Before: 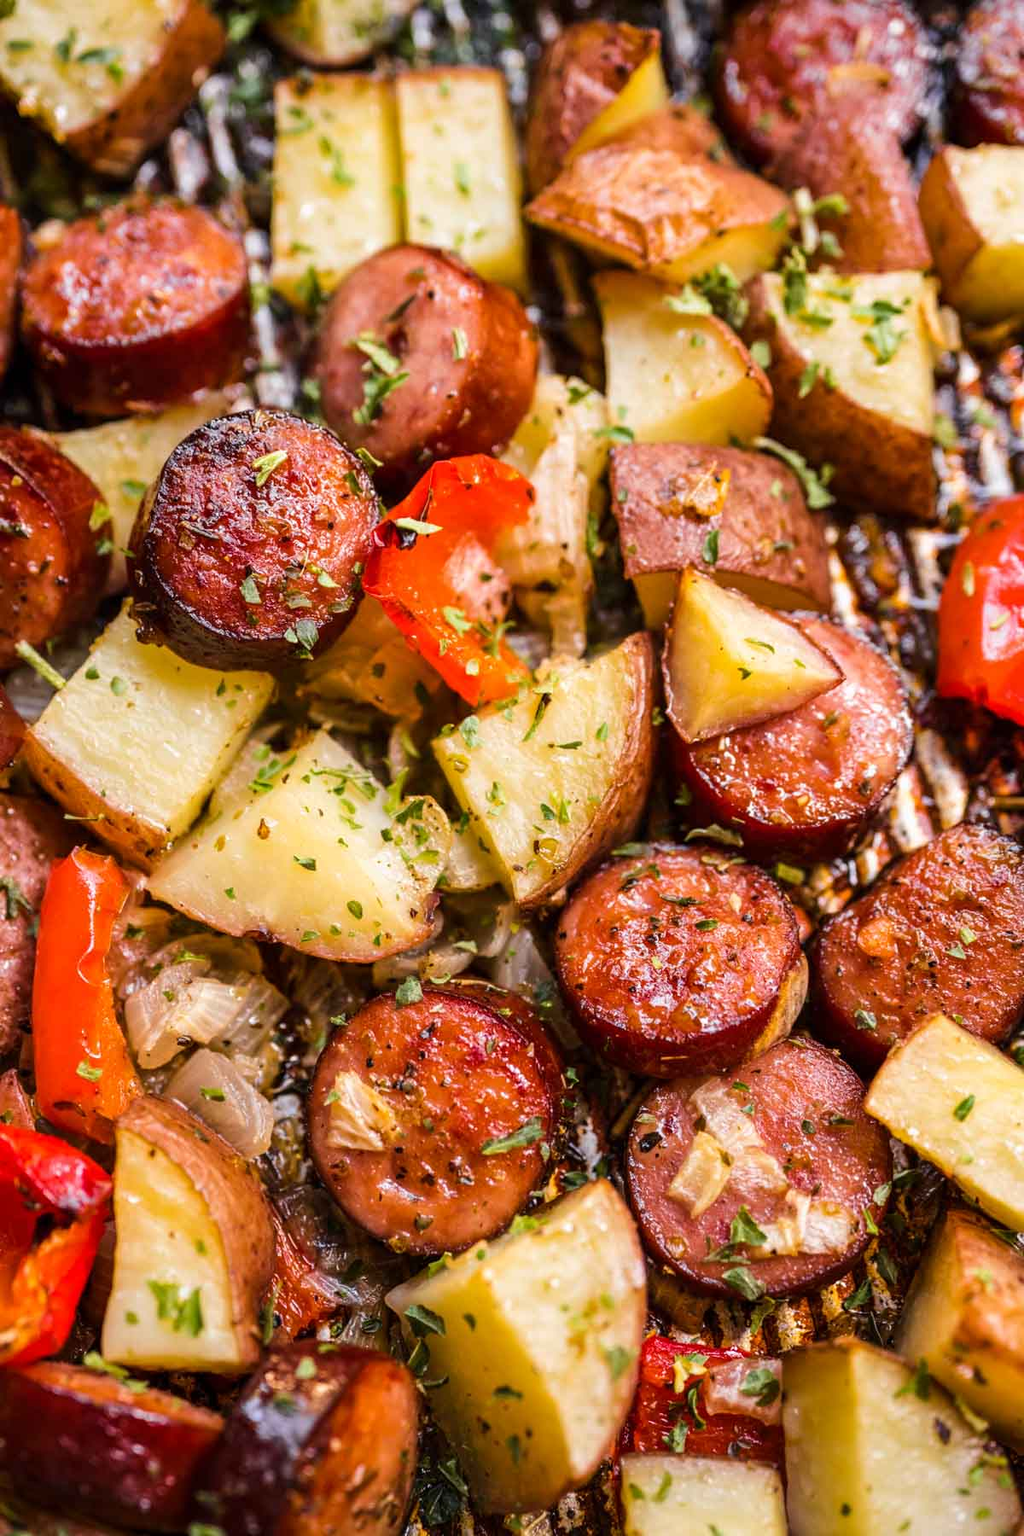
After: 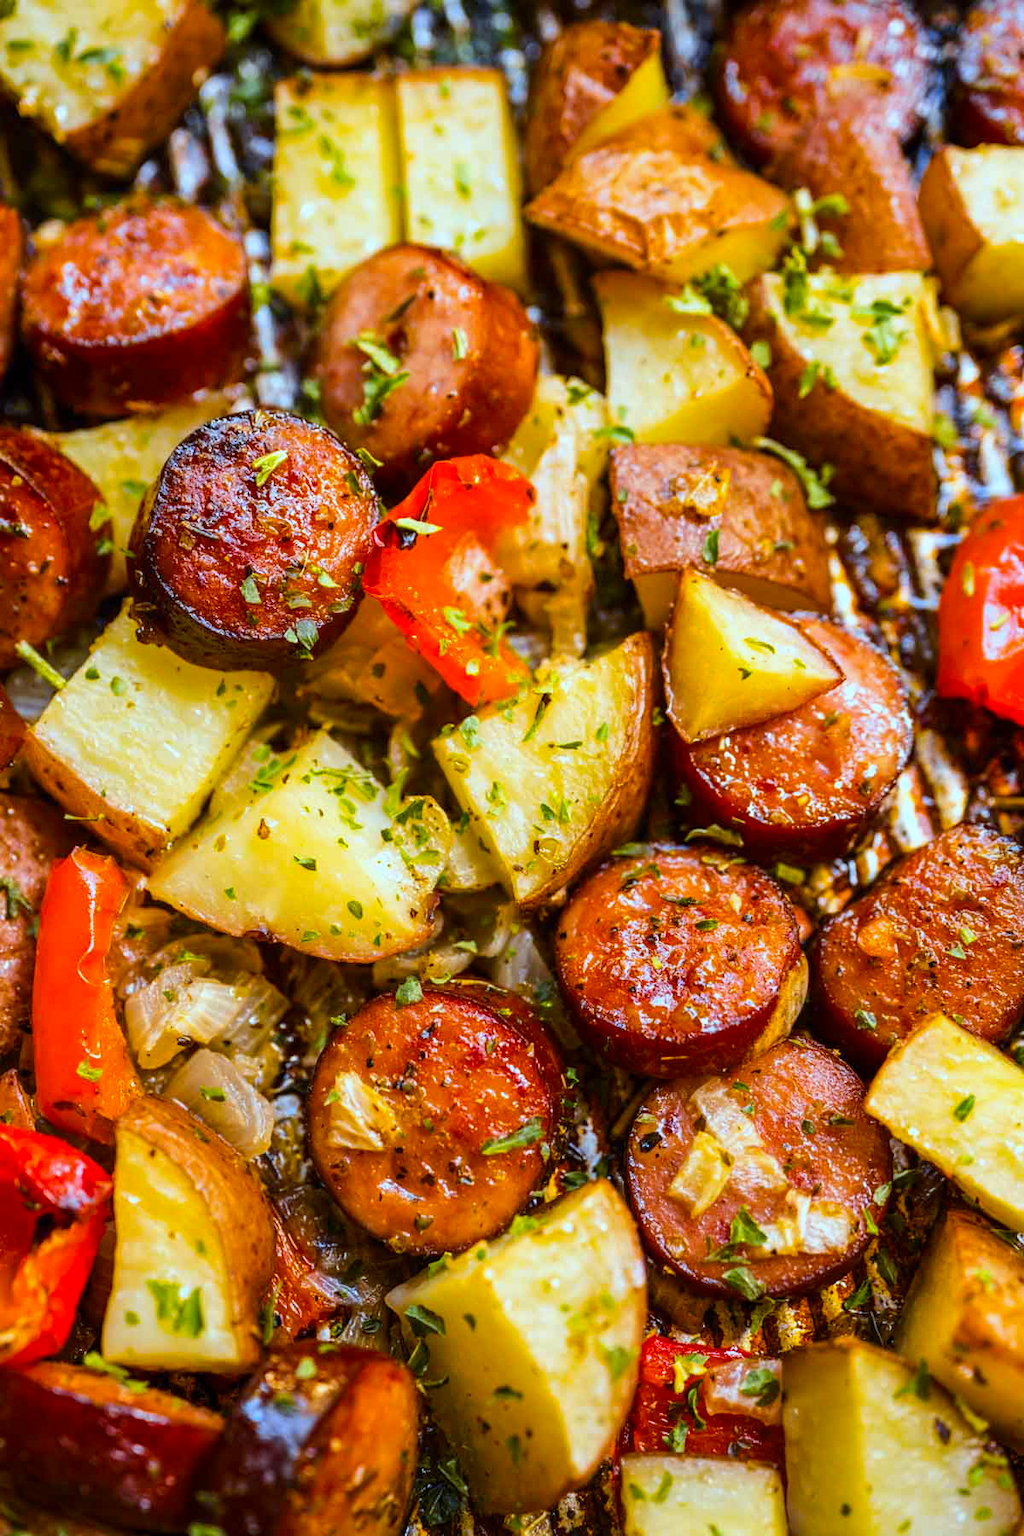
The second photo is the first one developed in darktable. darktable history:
color correction: highlights a* -10.04, highlights b* -10.37
color contrast: green-magenta contrast 1.12, blue-yellow contrast 1.95, unbound 0
